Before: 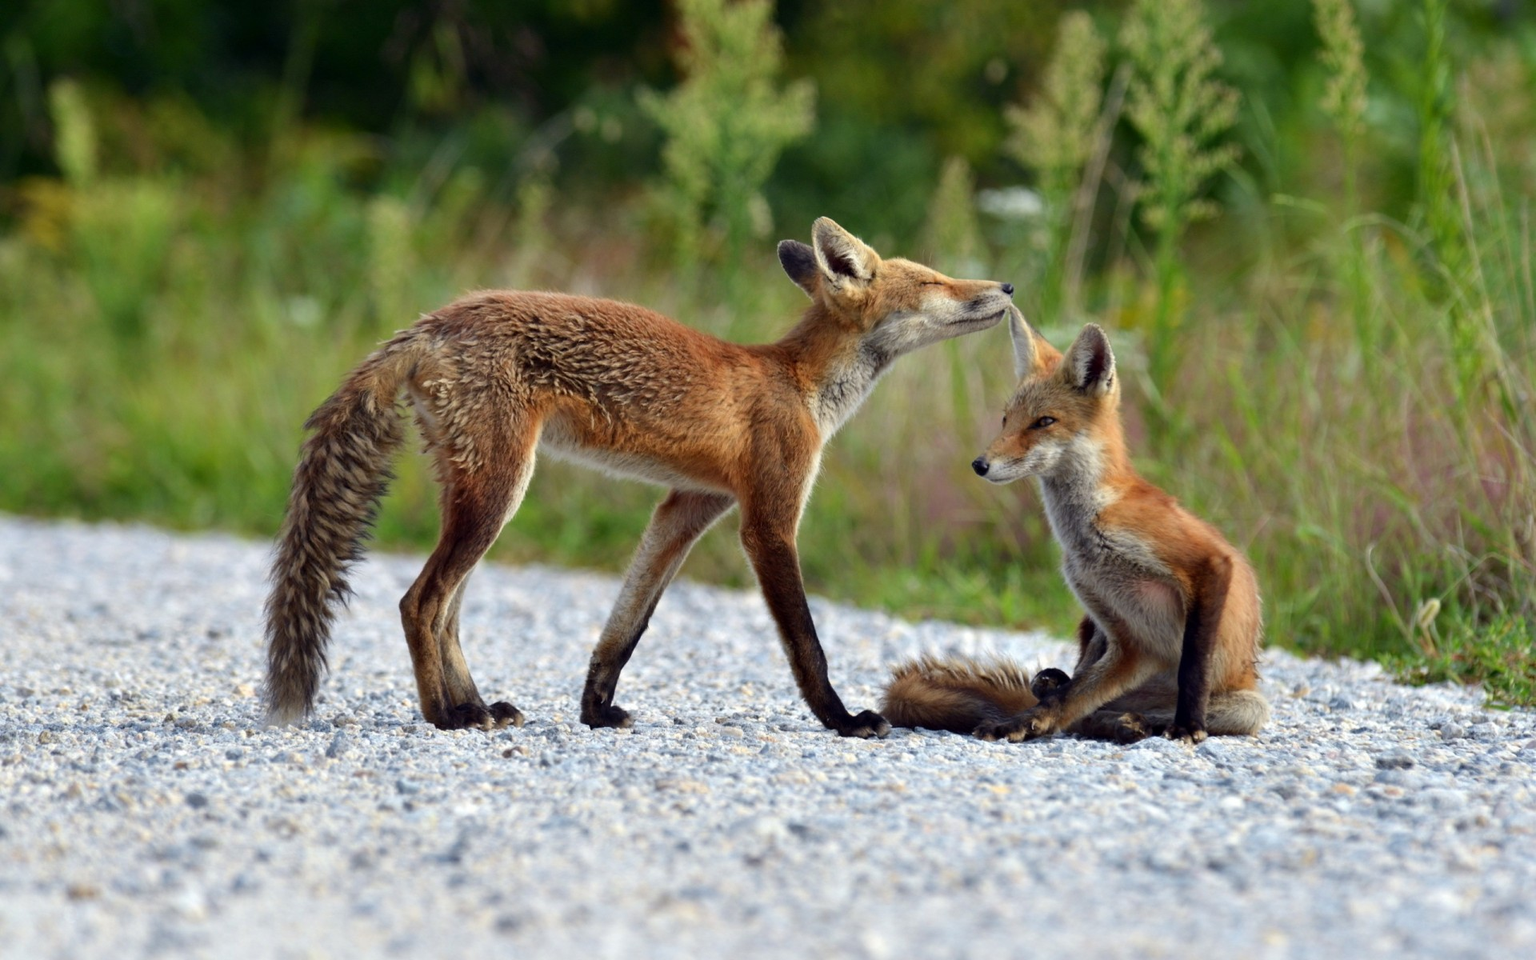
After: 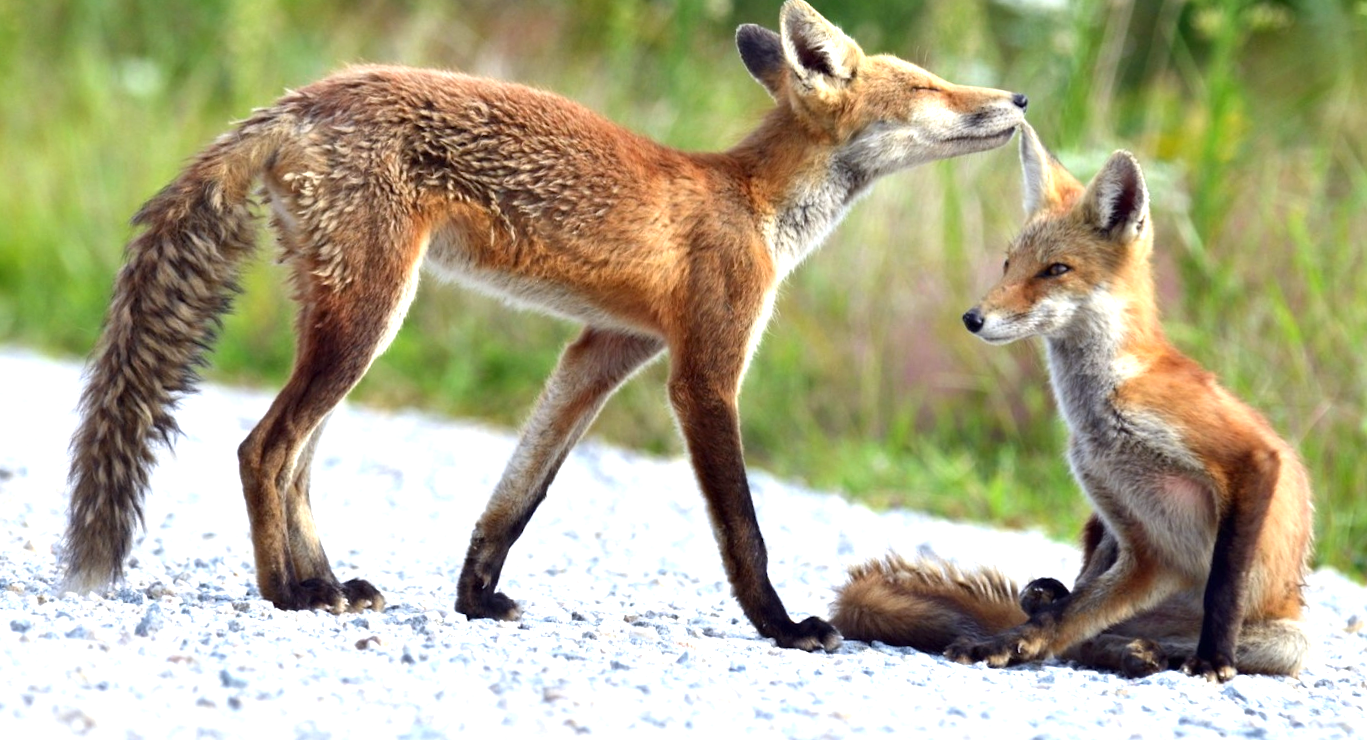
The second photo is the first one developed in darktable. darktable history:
crop and rotate: angle -3.37°, left 9.79%, top 20.73%, right 12.42%, bottom 11.82%
exposure: black level correction 0, exposure 1 EV, compensate exposure bias true, compensate highlight preservation false
tone equalizer: on, module defaults
white balance: red 0.983, blue 1.036
base curve: curves: ch0 [(0, 0) (0.303, 0.277) (1, 1)]
